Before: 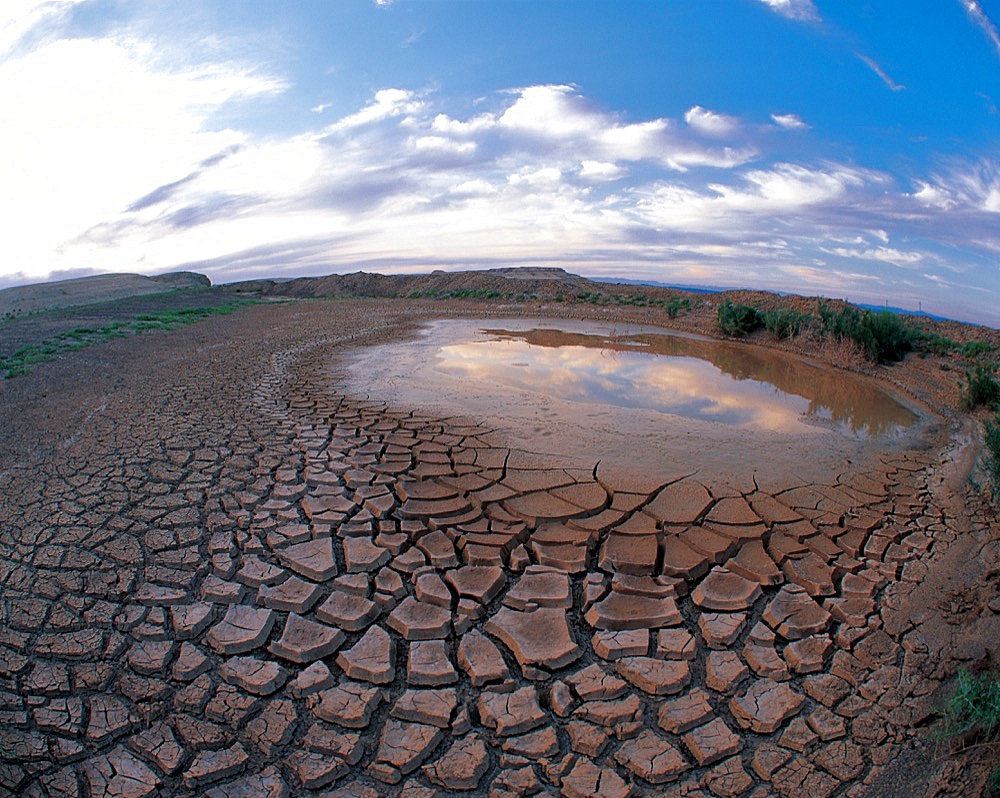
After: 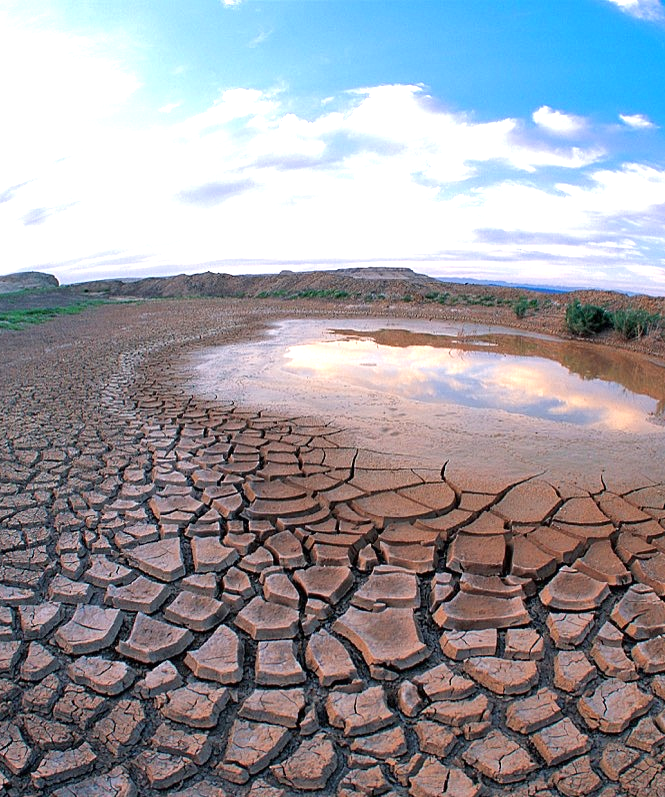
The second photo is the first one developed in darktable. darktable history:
exposure: black level correction 0, exposure 0.896 EV, compensate highlight preservation false
crop and rotate: left 15.243%, right 18.239%
